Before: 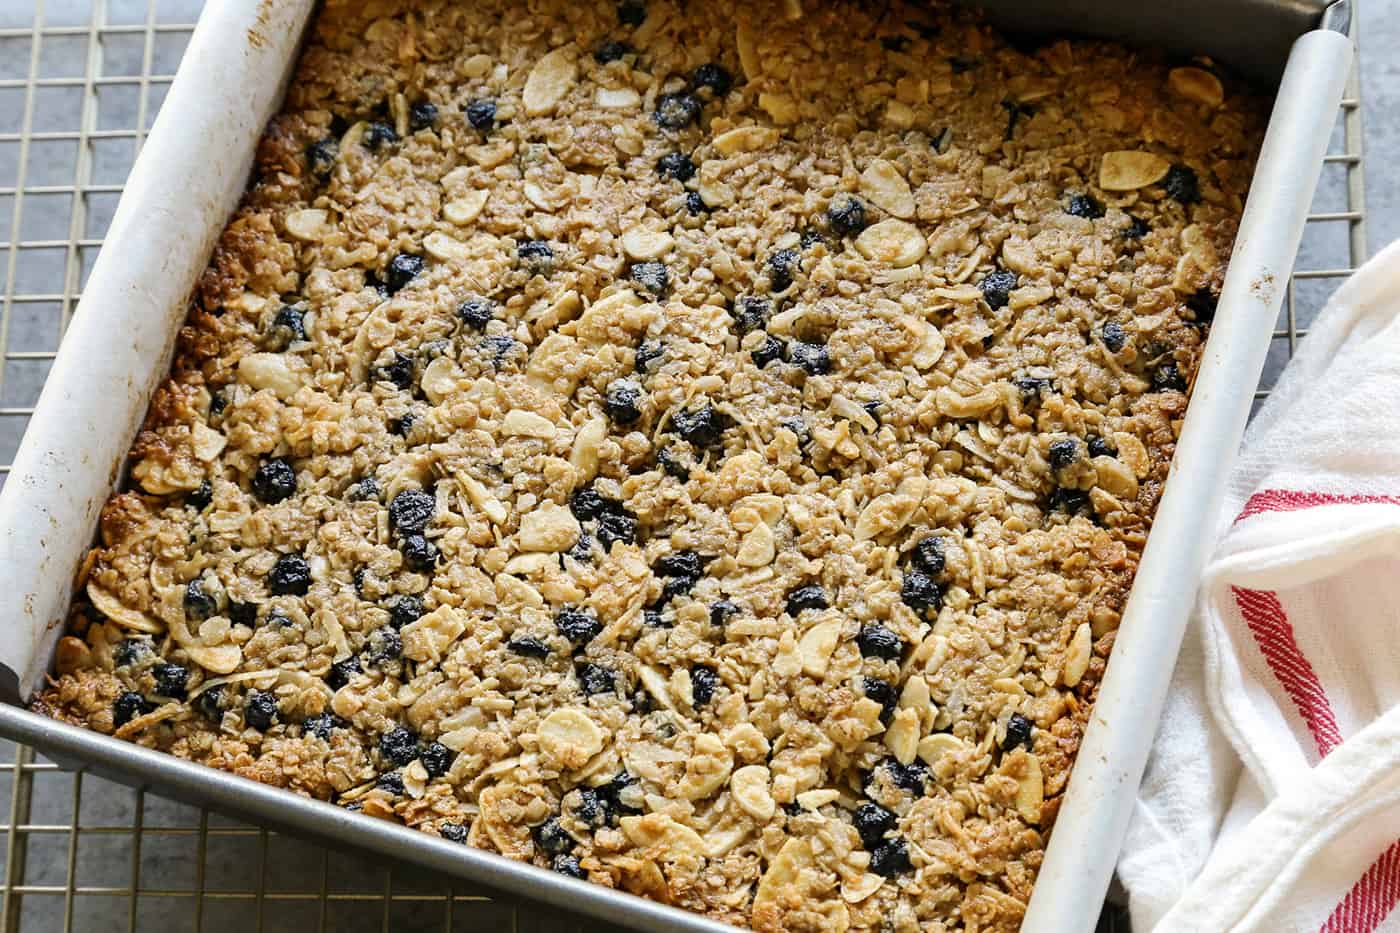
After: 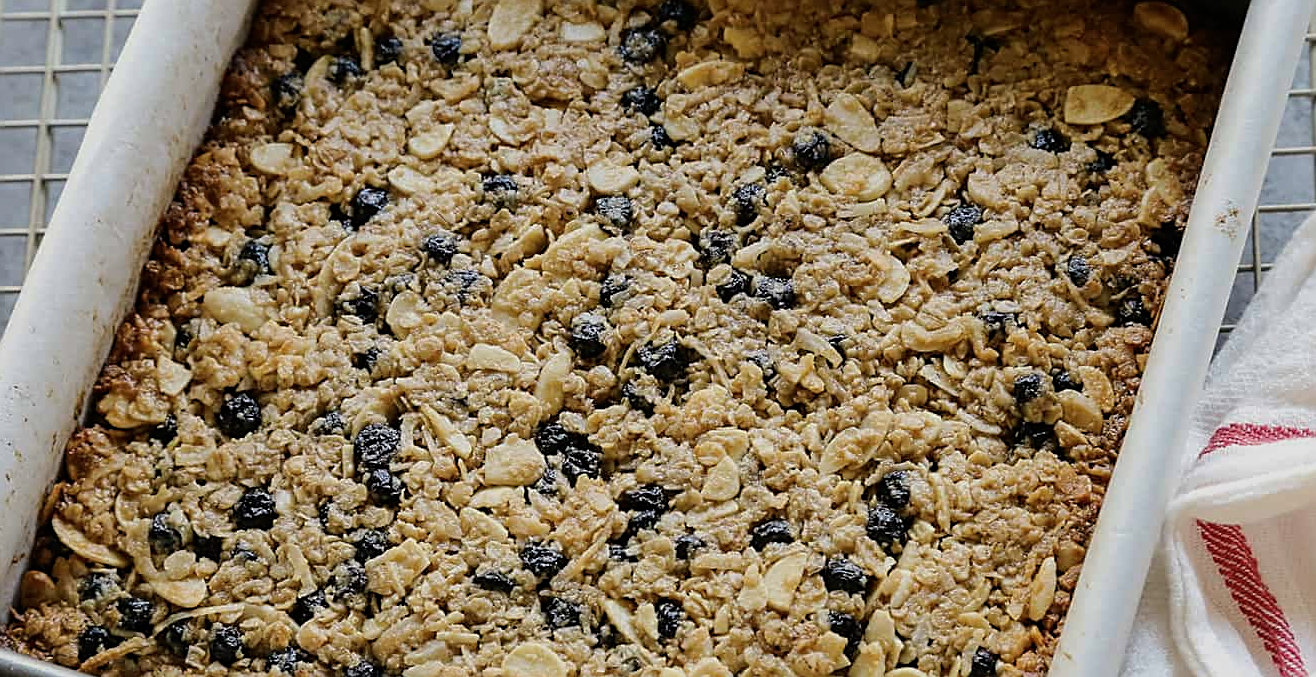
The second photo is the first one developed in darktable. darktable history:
tone equalizer: -8 EV -0.388 EV, -7 EV -0.383 EV, -6 EV -0.328 EV, -5 EV -0.193 EV, -3 EV 0.235 EV, -2 EV 0.355 EV, -1 EV 0.388 EV, +0 EV 0.437 EV
crop: left 2.56%, top 7.154%, right 3.128%, bottom 20.189%
exposure: black level correction 0, exposure -0.697 EV, compensate highlight preservation false
sharpen: on, module defaults
color zones: curves: ch1 [(0, 0.469) (0.001, 0.469) (0.12, 0.446) (0.248, 0.469) (0.5, 0.5) (0.748, 0.5) (0.999, 0.469) (1, 0.469)]
shadows and highlights: shadows -20.06, white point adjustment -1.87, highlights -35.03
levels: levels [0, 0.498, 1]
